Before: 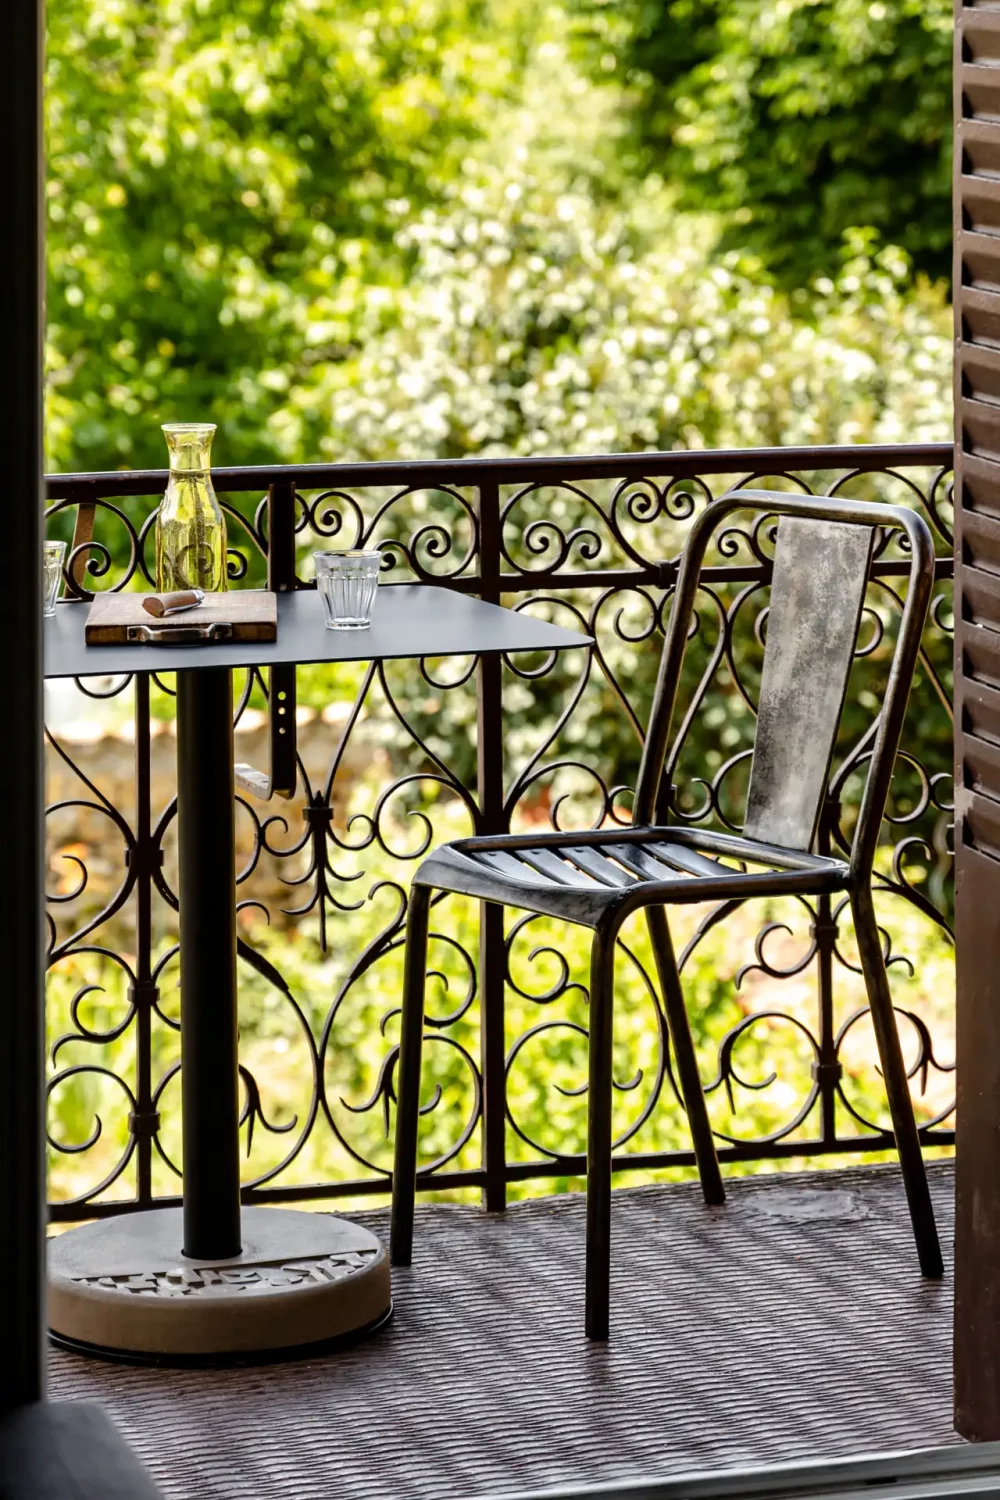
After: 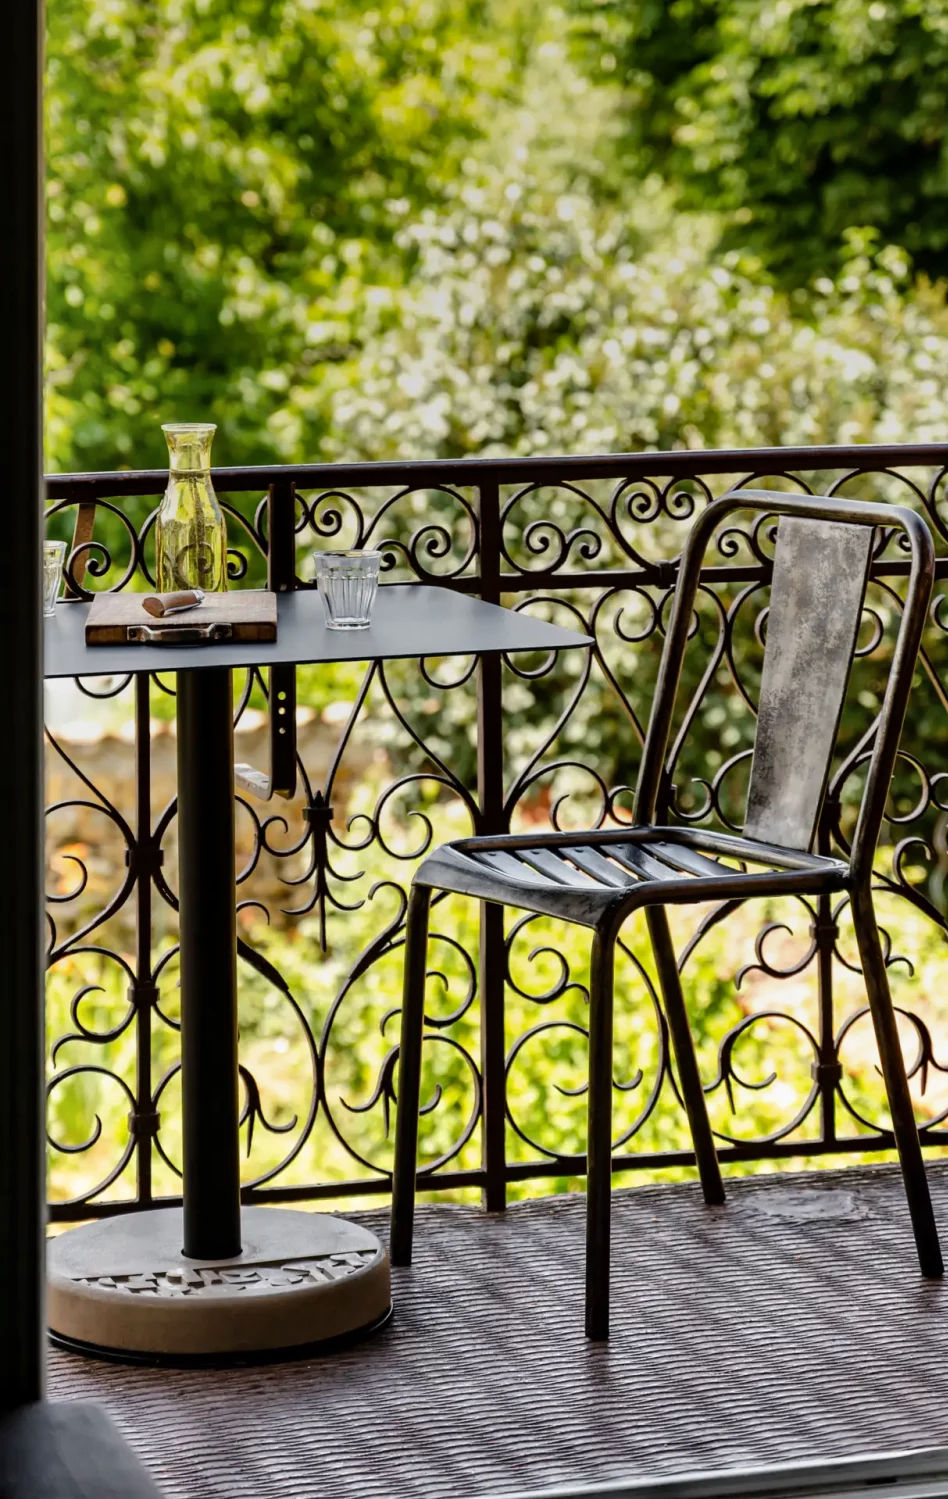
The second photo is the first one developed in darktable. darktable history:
shadows and highlights: low approximation 0.01, soften with gaussian
crop and rotate: right 5.167%
graduated density: on, module defaults
